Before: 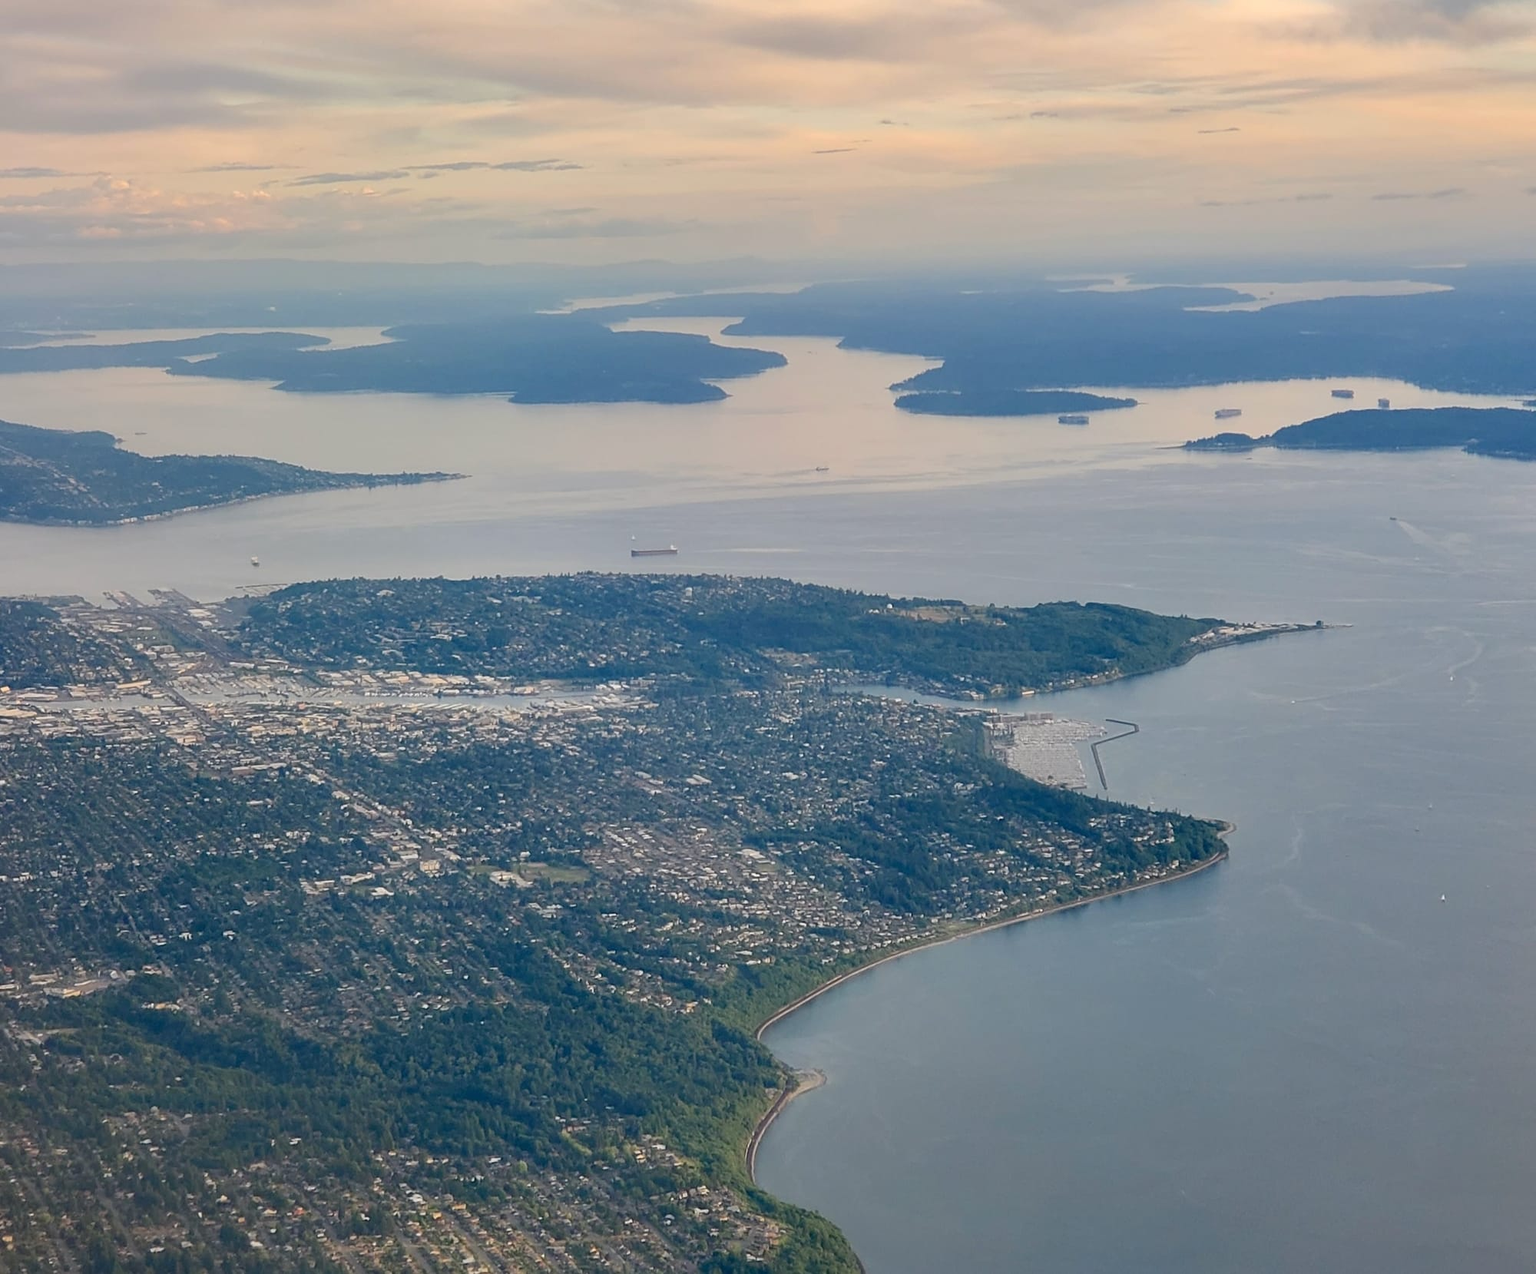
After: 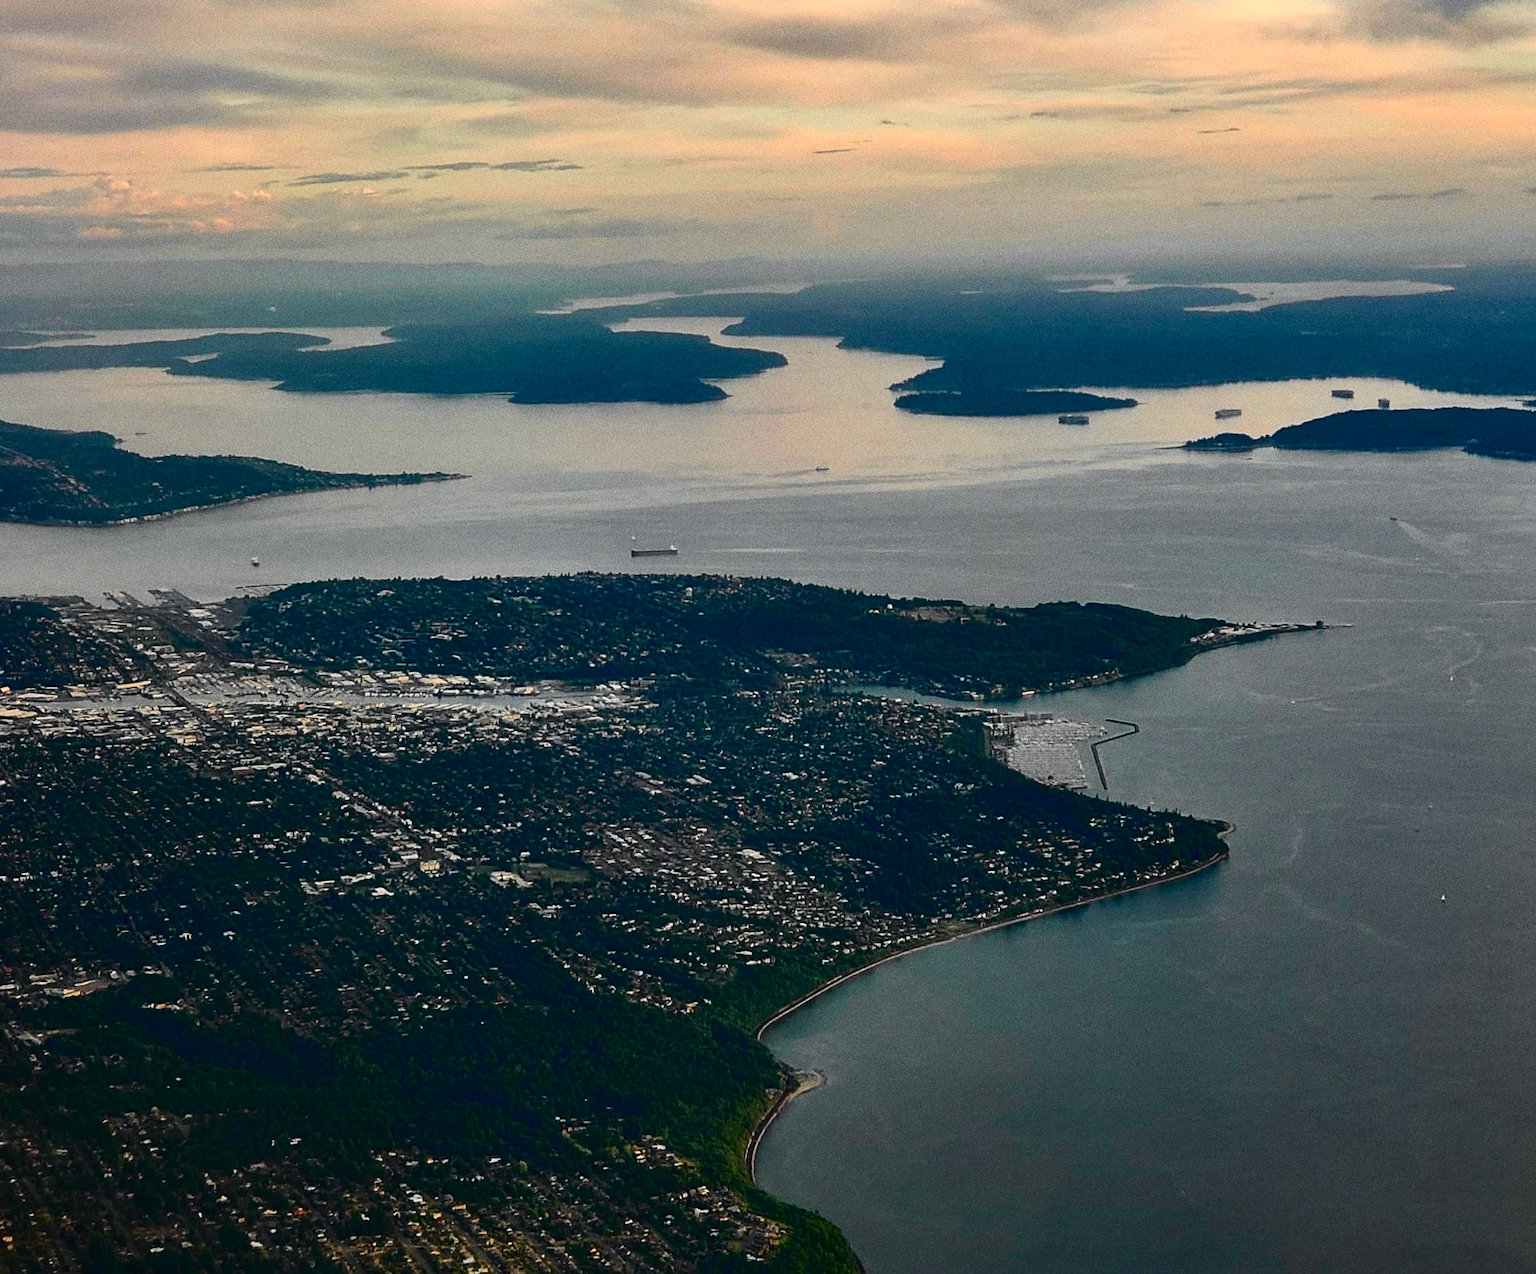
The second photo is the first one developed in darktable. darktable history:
tone curve: curves: ch0 [(0, 0) (0.131, 0.094) (0.326, 0.386) (0.481, 0.623) (0.593, 0.764) (0.812, 0.933) (1, 0.974)]; ch1 [(0, 0) (0.366, 0.367) (0.475, 0.453) (0.494, 0.493) (0.504, 0.497) (0.553, 0.584) (1, 1)]; ch2 [(0, 0) (0.333, 0.346) (0.375, 0.375) (0.424, 0.43) (0.476, 0.492) (0.502, 0.503) (0.533, 0.556) (0.566, 0.599) (0.614, 0.653) (1, 1)], color space Lab, independent channels, preserve colors none
contrast brightness saturation: brightness -0.52
grain: coarseness 0.09 ISO, strength 40%
